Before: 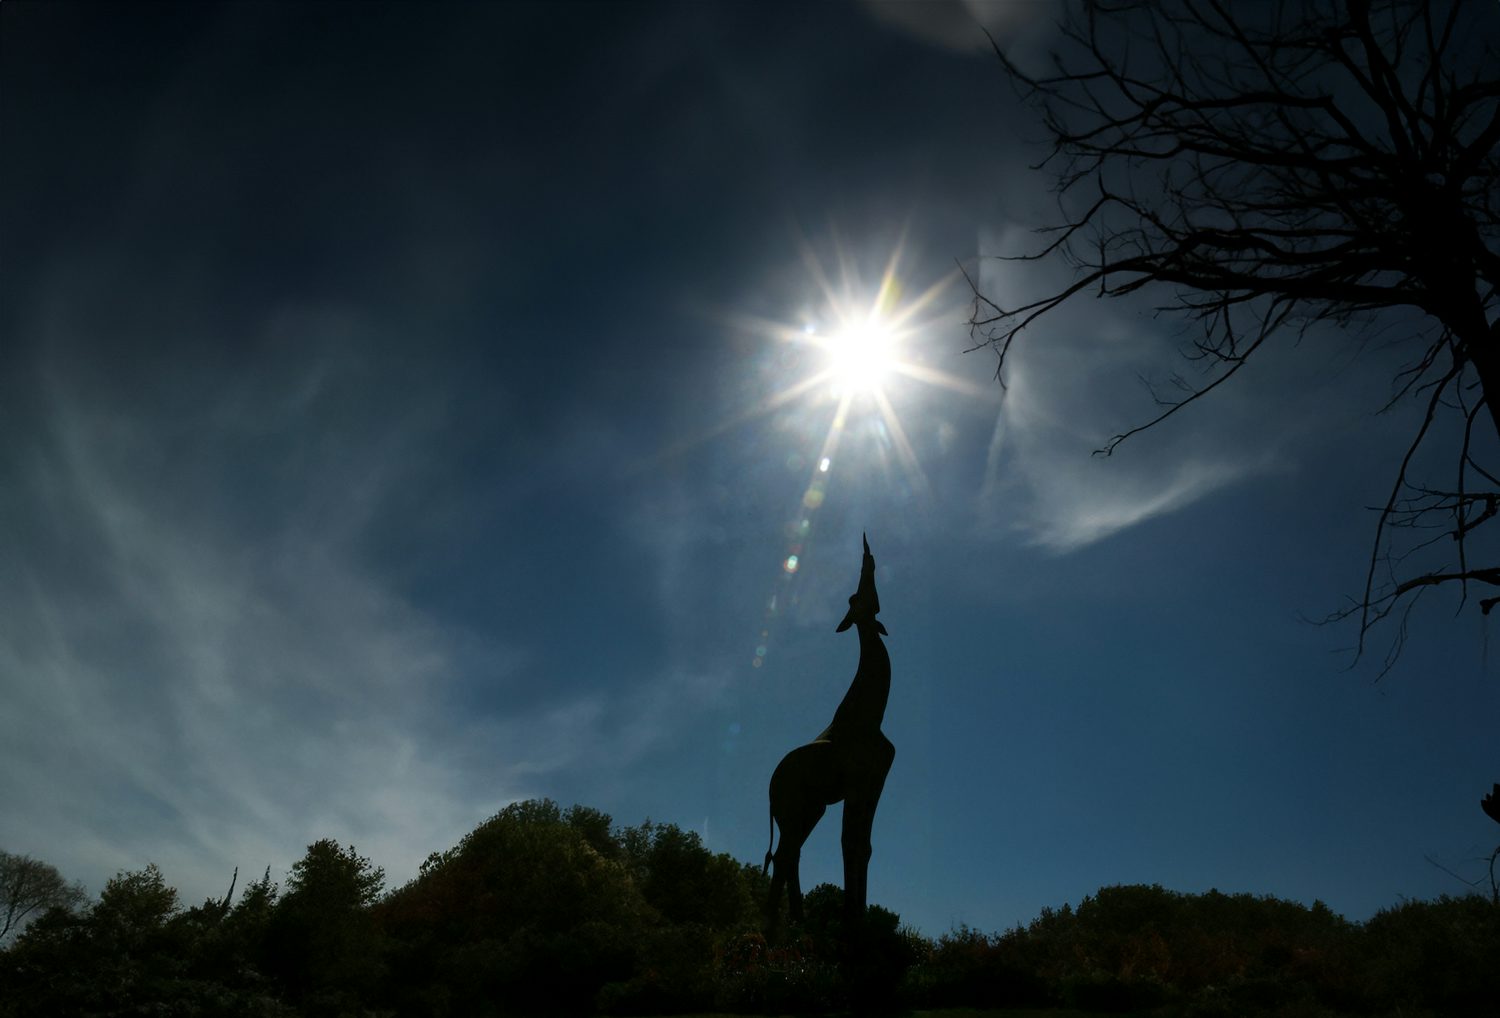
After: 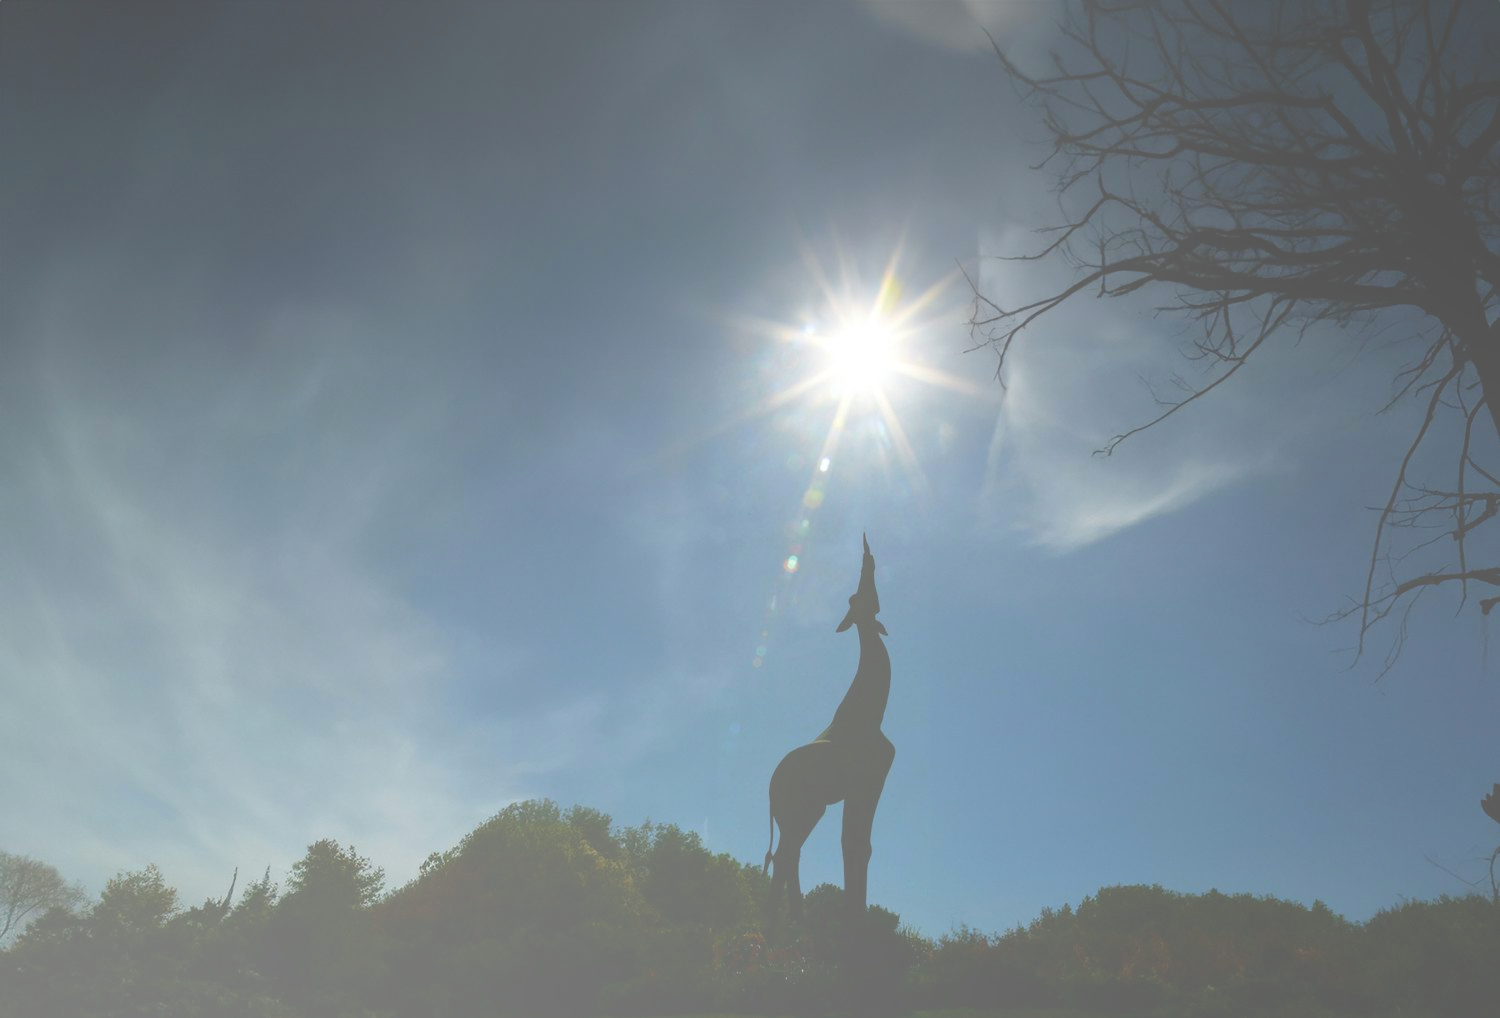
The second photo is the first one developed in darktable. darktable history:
bloom: size 85%, threshold 5%, strength 85%
contrast brightness saturation: contrast 0.01, saturation -0.05
